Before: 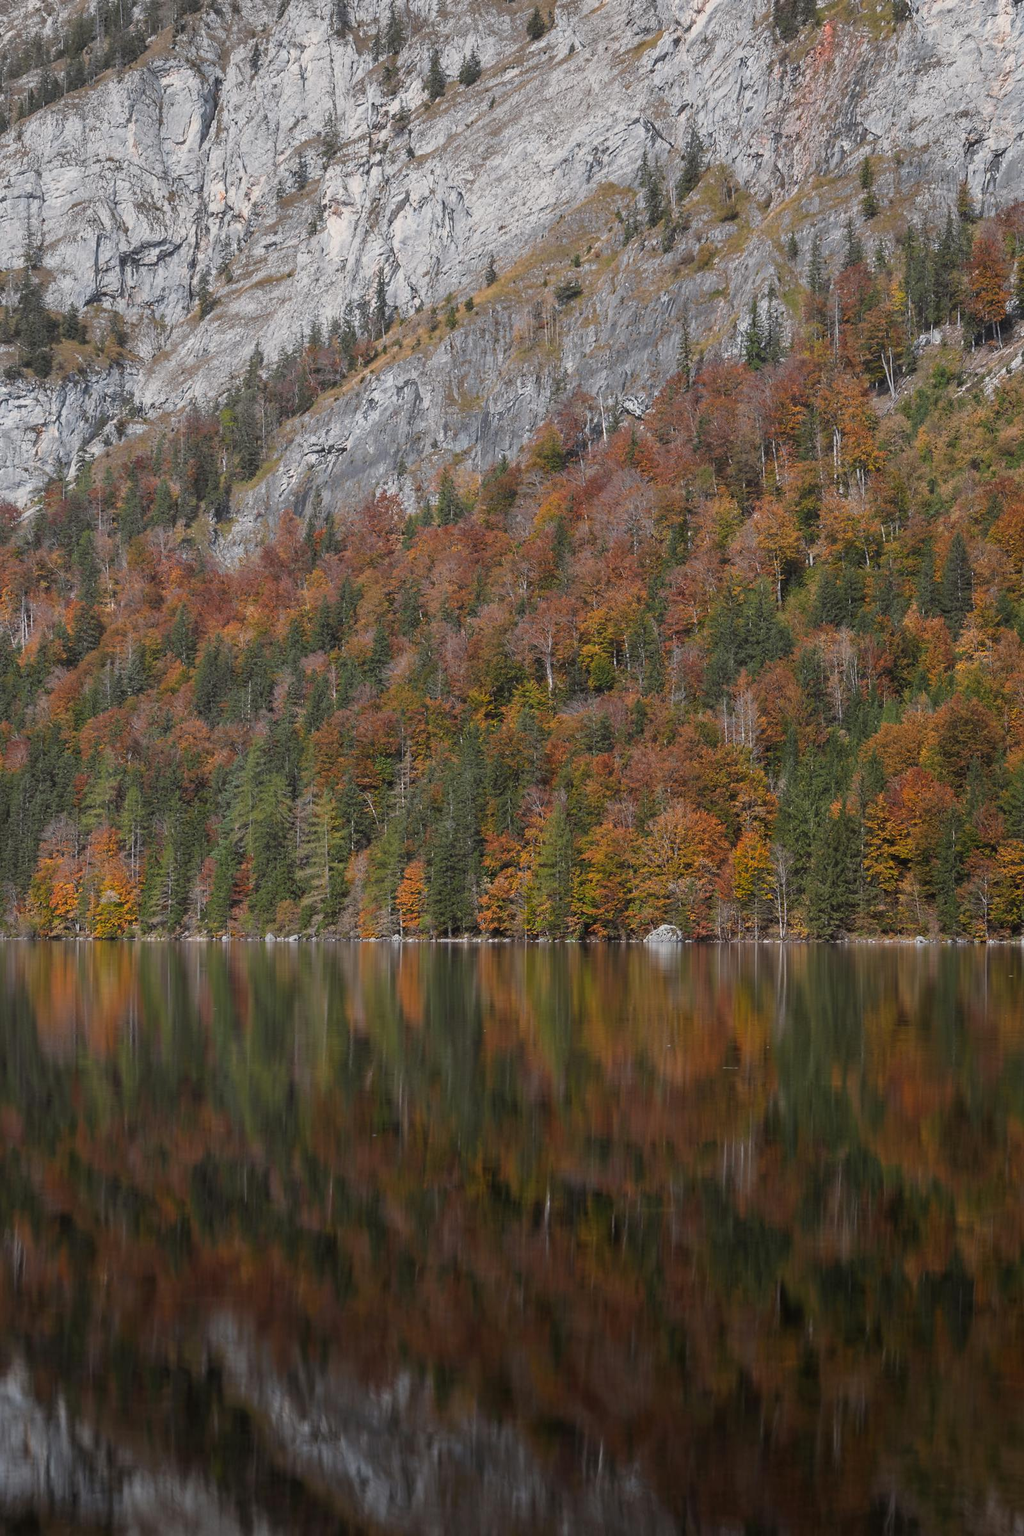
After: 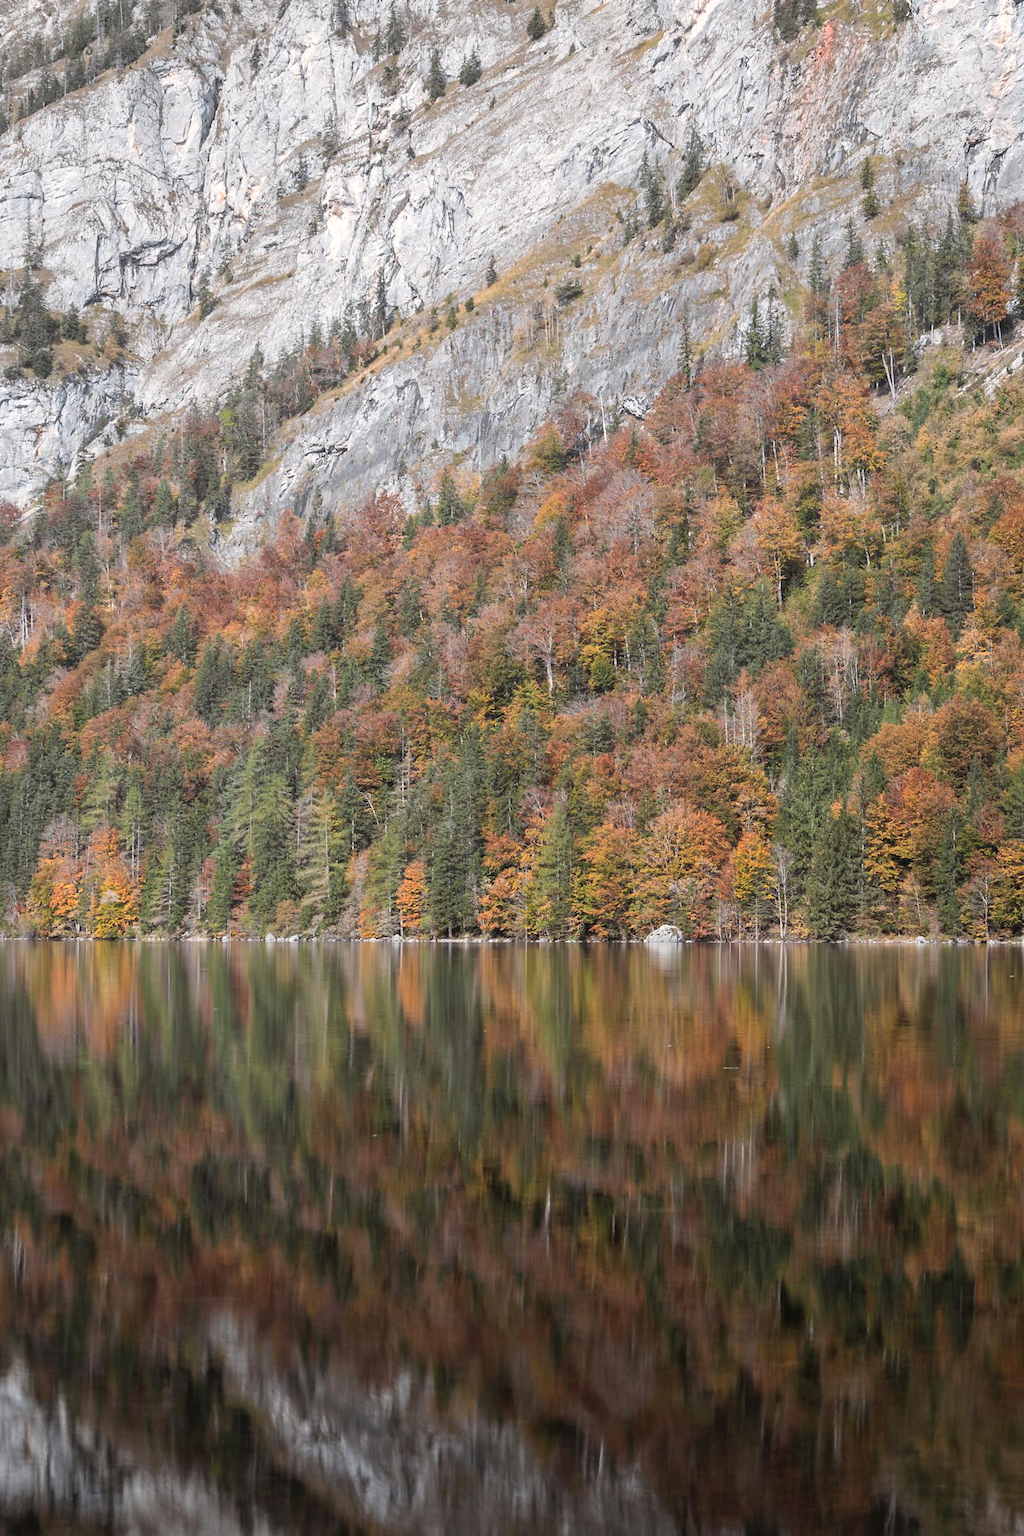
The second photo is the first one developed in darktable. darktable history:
local contrast: mode bilateral grid, contrast 10, coarseness 25, detail 115%, midtone range 0.2
tone curve: curves: ch0 [(0, 0) (0.55, 0.716) (0.841, 0.969)], color space Lab, independent channels, preserve colors none
